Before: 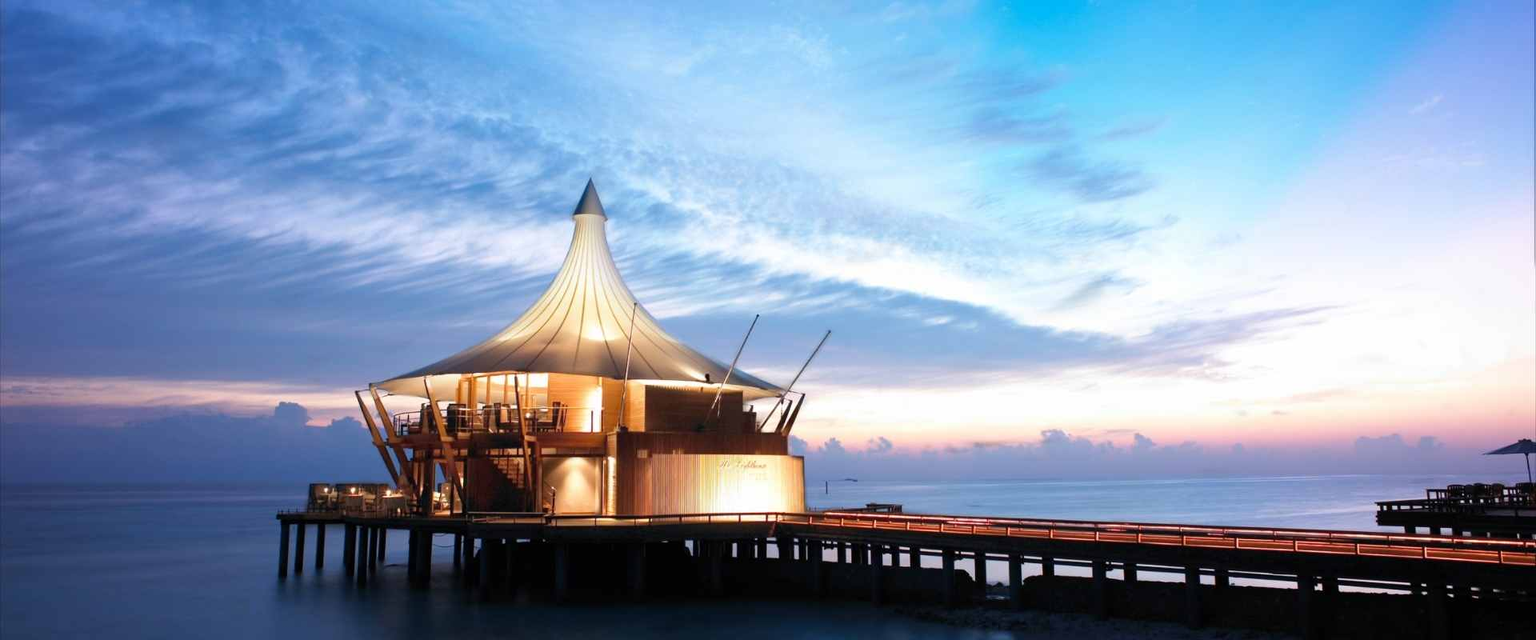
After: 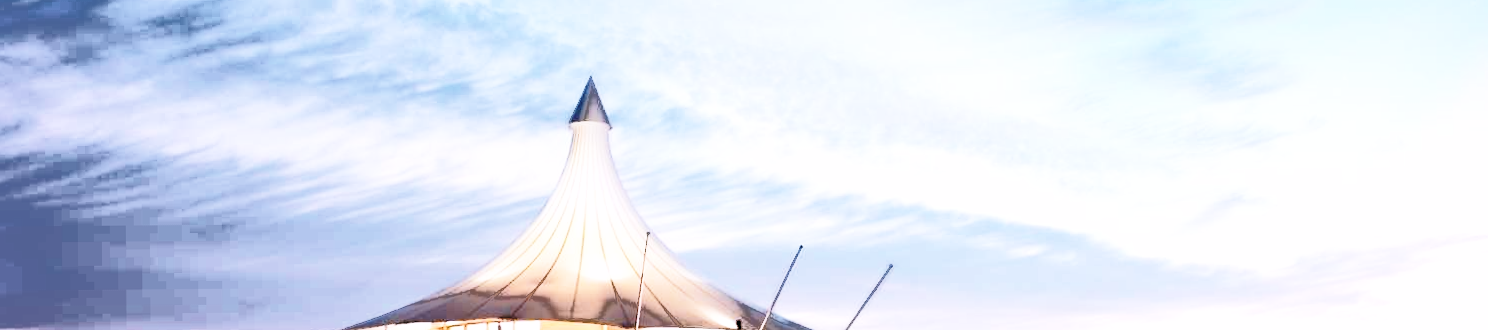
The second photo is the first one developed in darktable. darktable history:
rotate and perspective: rotation -0.45°, automatic cropping original format, crop left 0.008, crop right 0.992, crop top 0.012, crop bottom 0.988
base curve: curves: ch0 [(0, 0) (0.028, 0.03) (0.121, 0.232) (0.46, 0.748) (0.859, 0.968) (1, 1)], preserve colors none
crop: left 7.036%, top 18.398%, right 14.379%, bottom 40.043%
white balance: red 1.066, blue 1.119
contrast brightness saturation: contrast 0.1, saturation -0.3
fill light: exposure -0.73 EV, center 0.69, width 2.2
rgb levels: levels [[0.013, 0.434, 0.89], [0, 0.5, 1], [0, 0.5, 1]]
